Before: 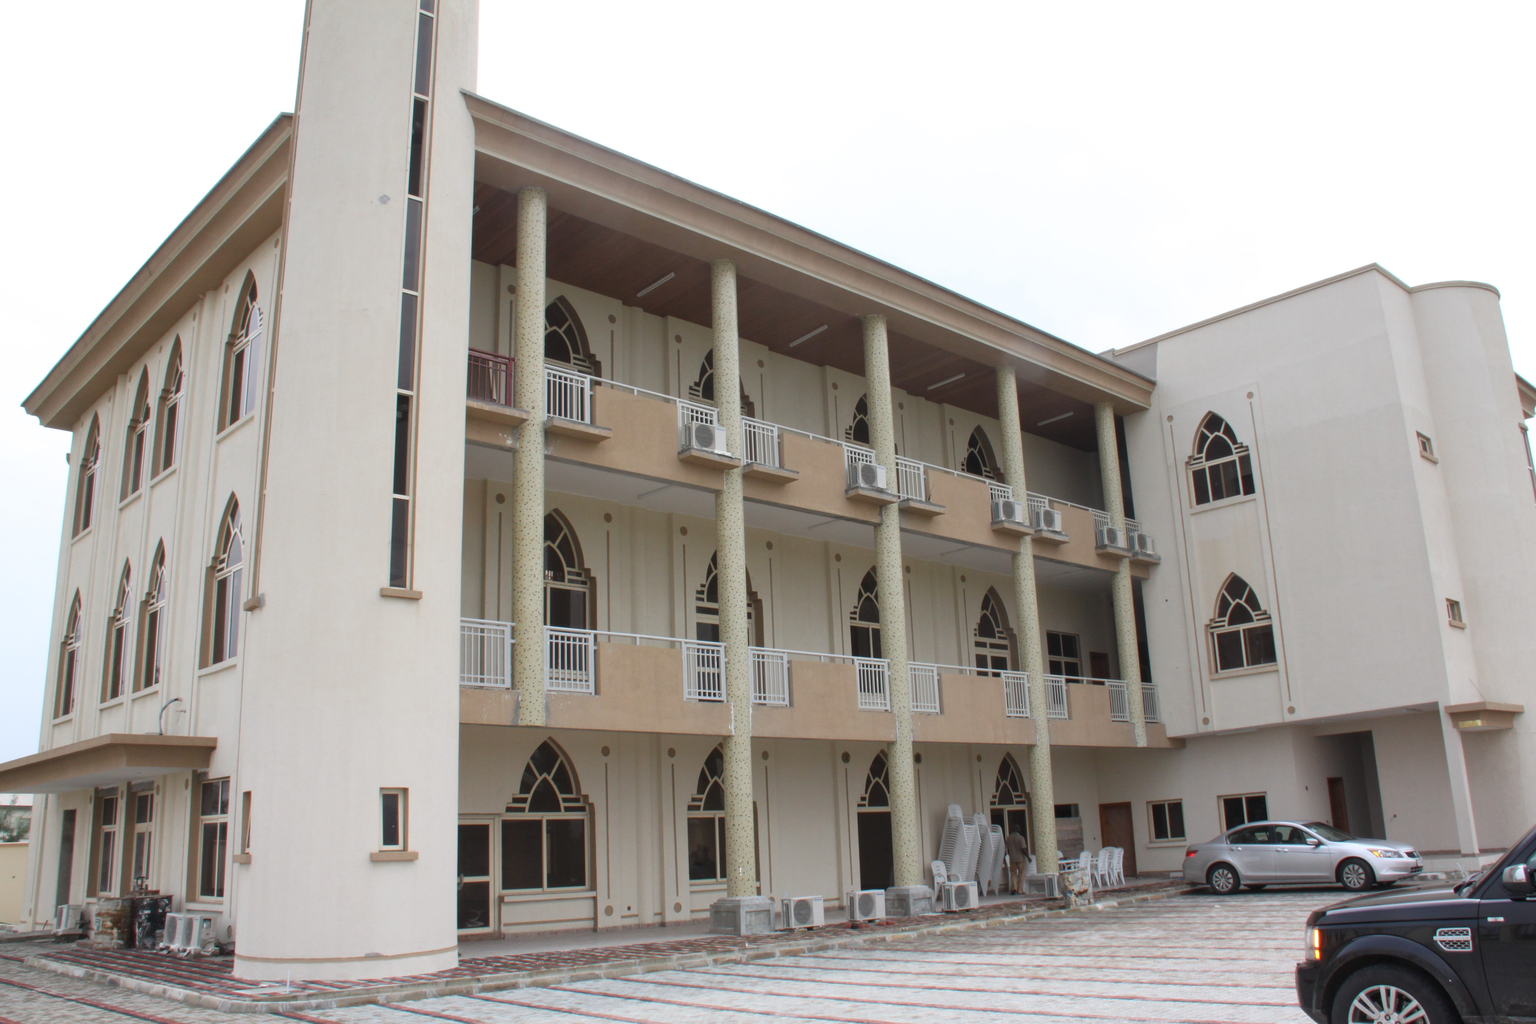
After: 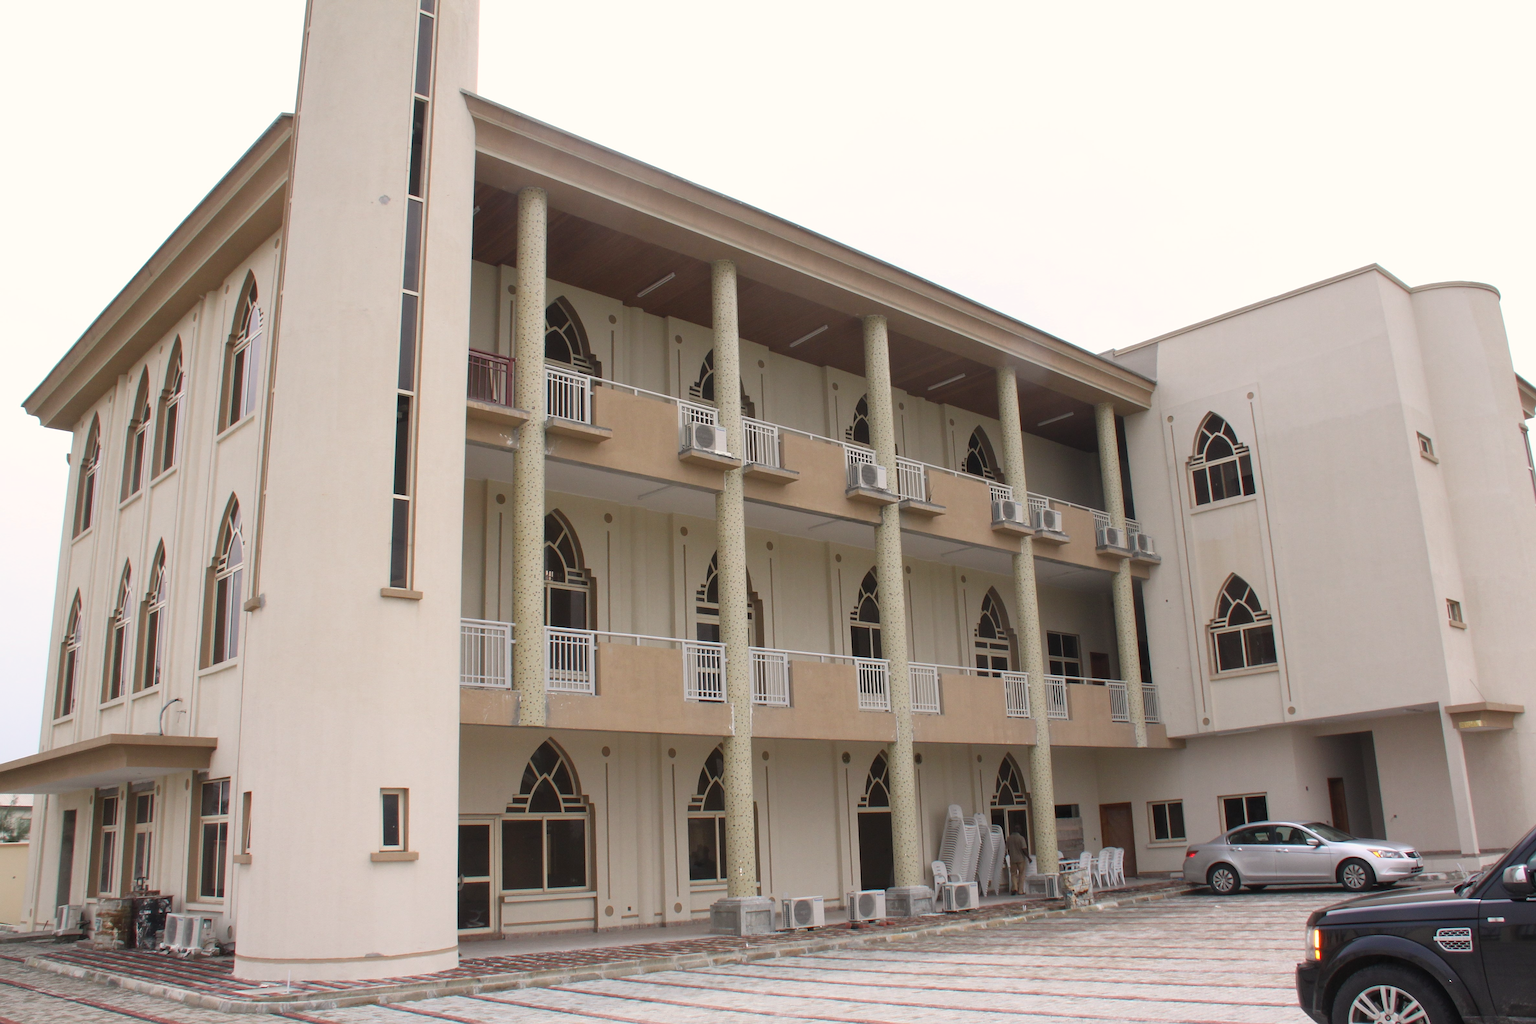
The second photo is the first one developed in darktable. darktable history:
sharpen: on, module defaults
color correction: highlights a* 3.84, highlights b* 5.07
